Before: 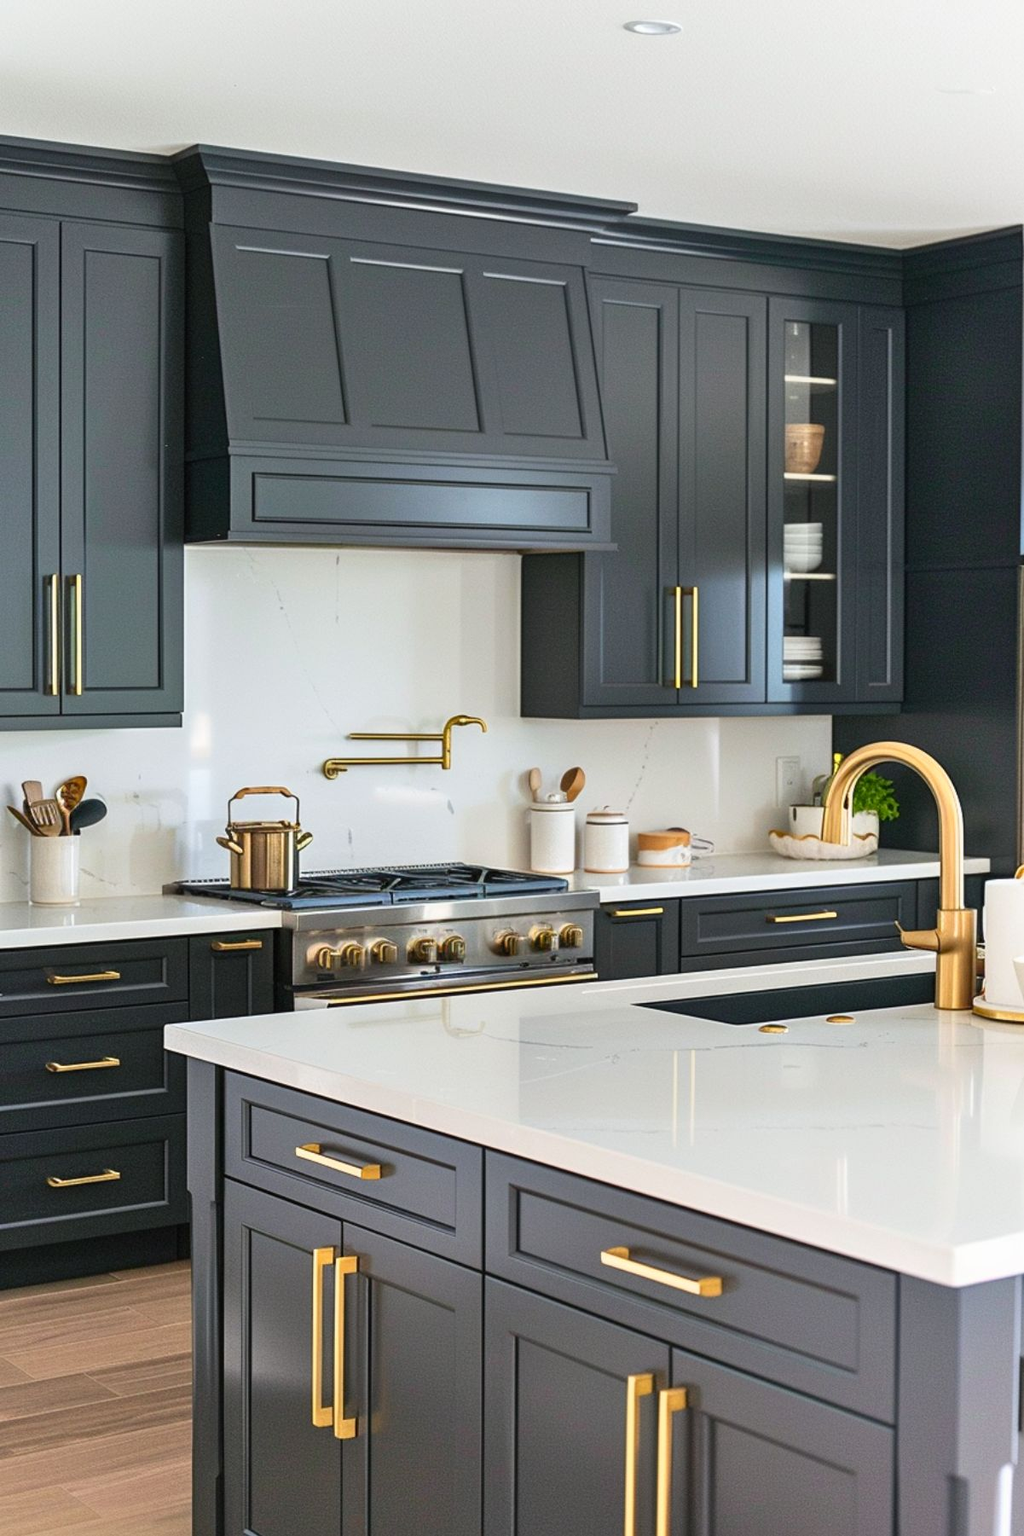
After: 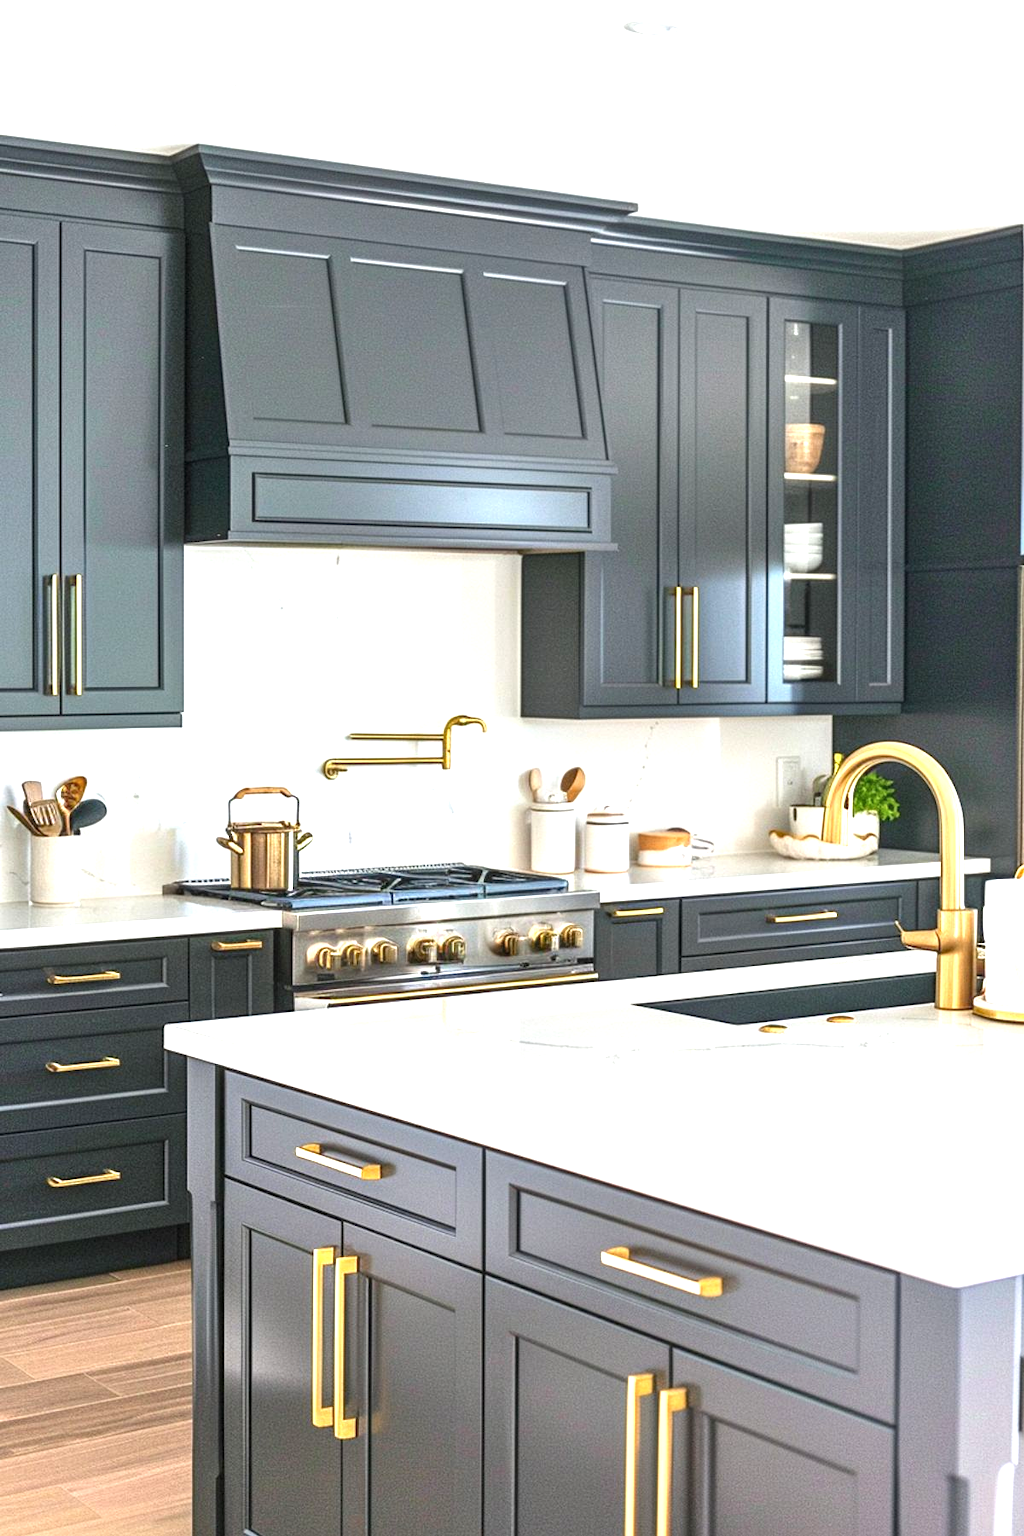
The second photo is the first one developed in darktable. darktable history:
color calibration: gray › normalize channels true, illuminant same as pipeline (D50), adaptation XYZ, x 0.346, y 0.359, temperature 5016.73 K, gamut compression 0.017
exposure: black level correction 0, exposure 0.948 EV, compensate highlight preservation false
local contrast: on, module defaults
